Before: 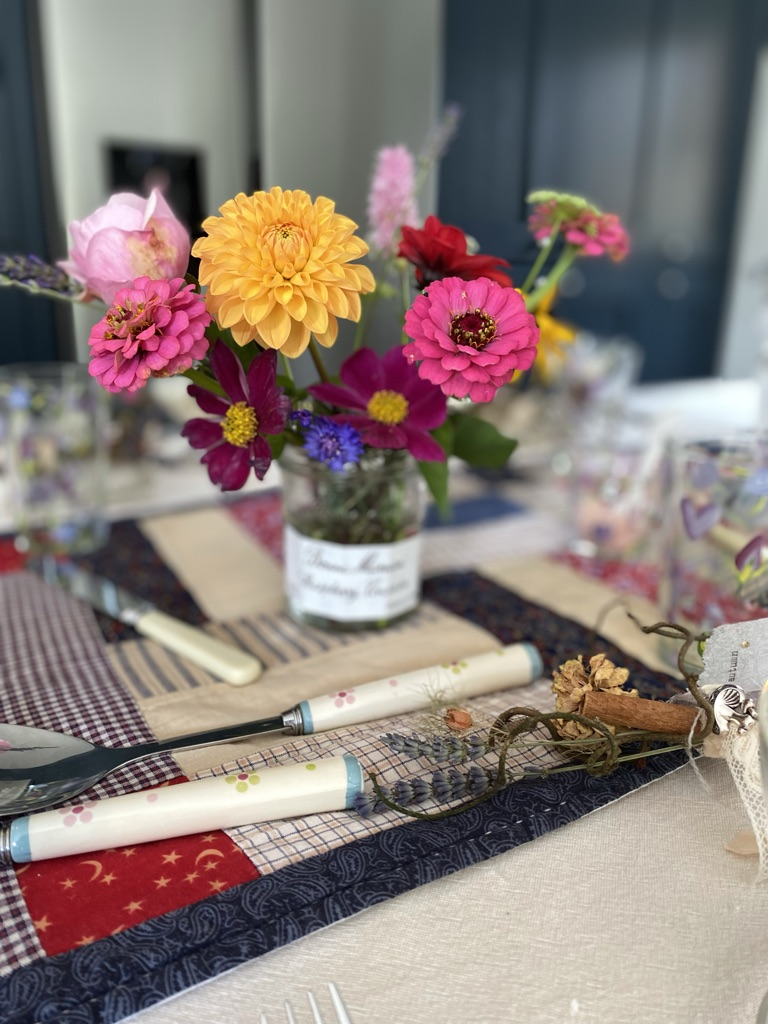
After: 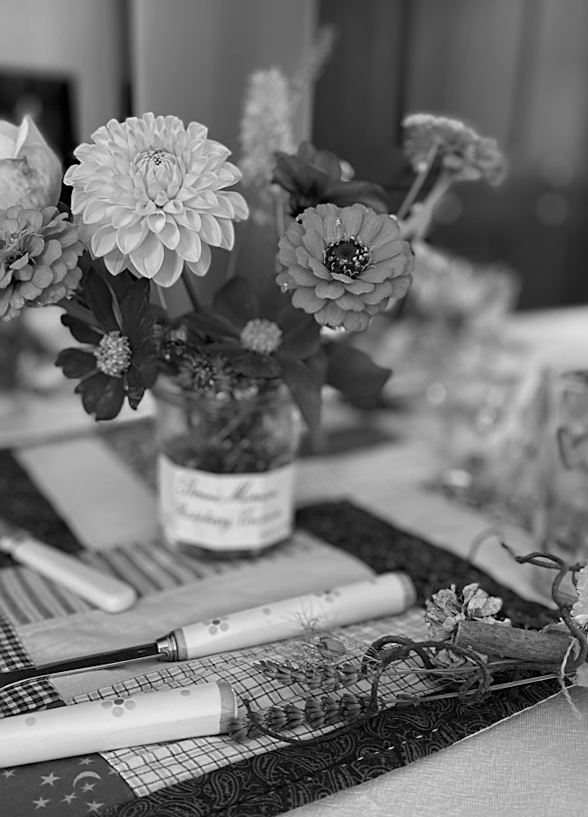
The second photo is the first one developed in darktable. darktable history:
rotate and perspective: lens shift (vertical) 0.048, lens shift (horizontal) -0.024, automatic cropping off
crop: left 16.768%, top 8.653%, right 8.362%, bottom 12.485%
monochrome: a 30.25, b 92.03
exposure: exposure -0.177 EV, compensate highlight preservation false
sharpen: on, module defaults
